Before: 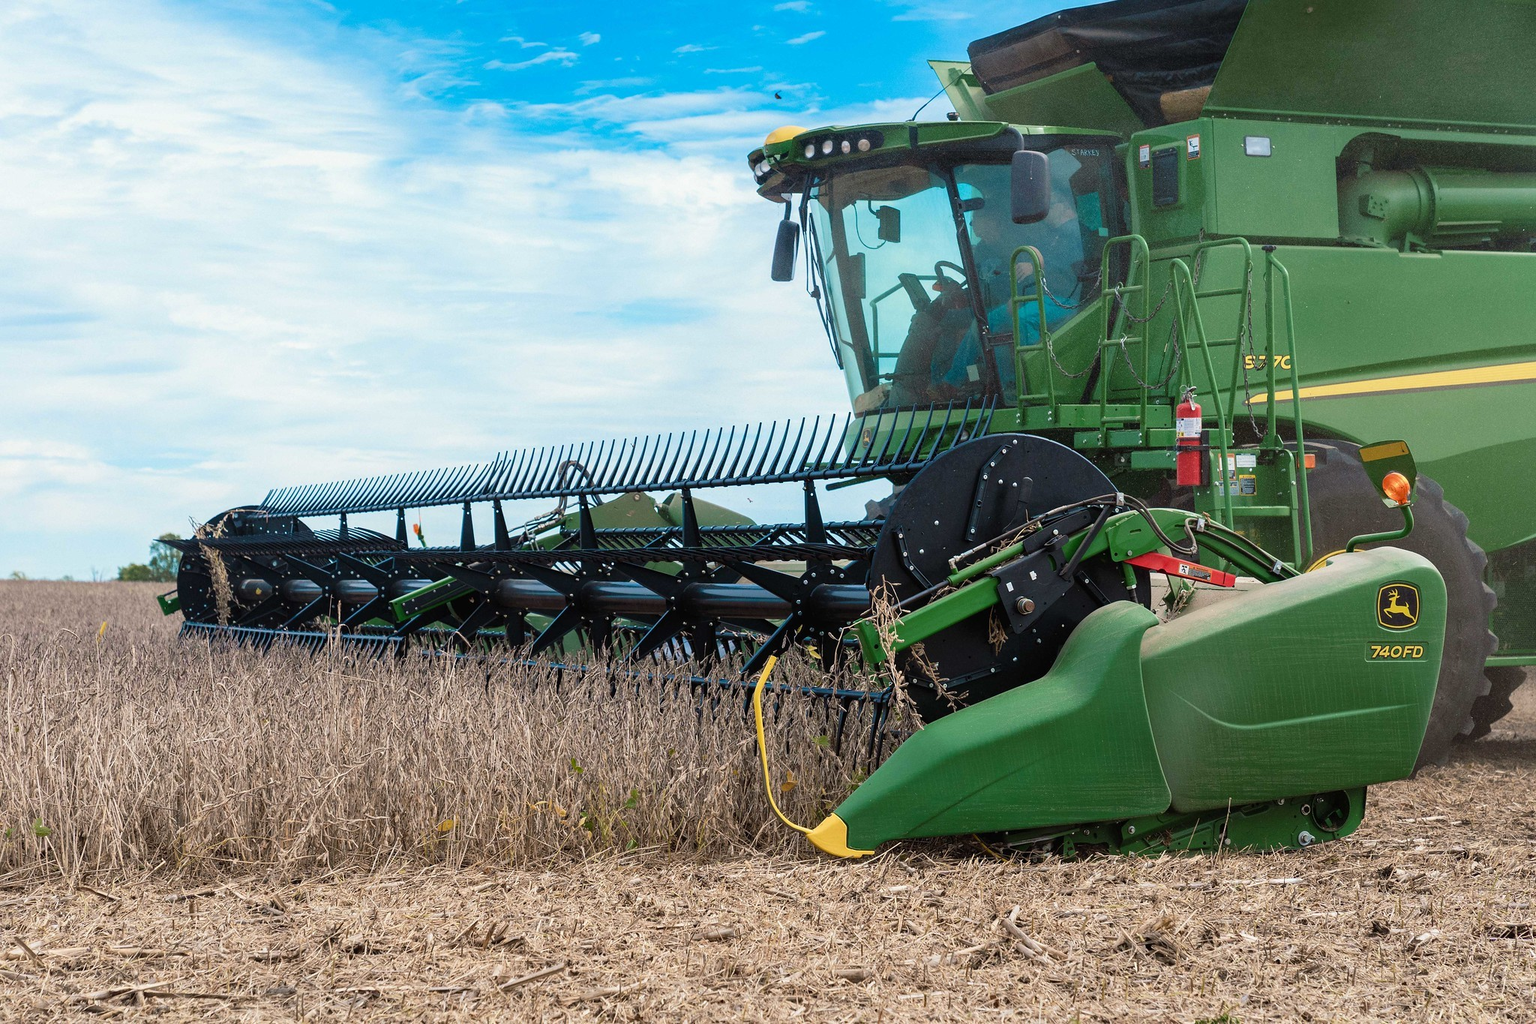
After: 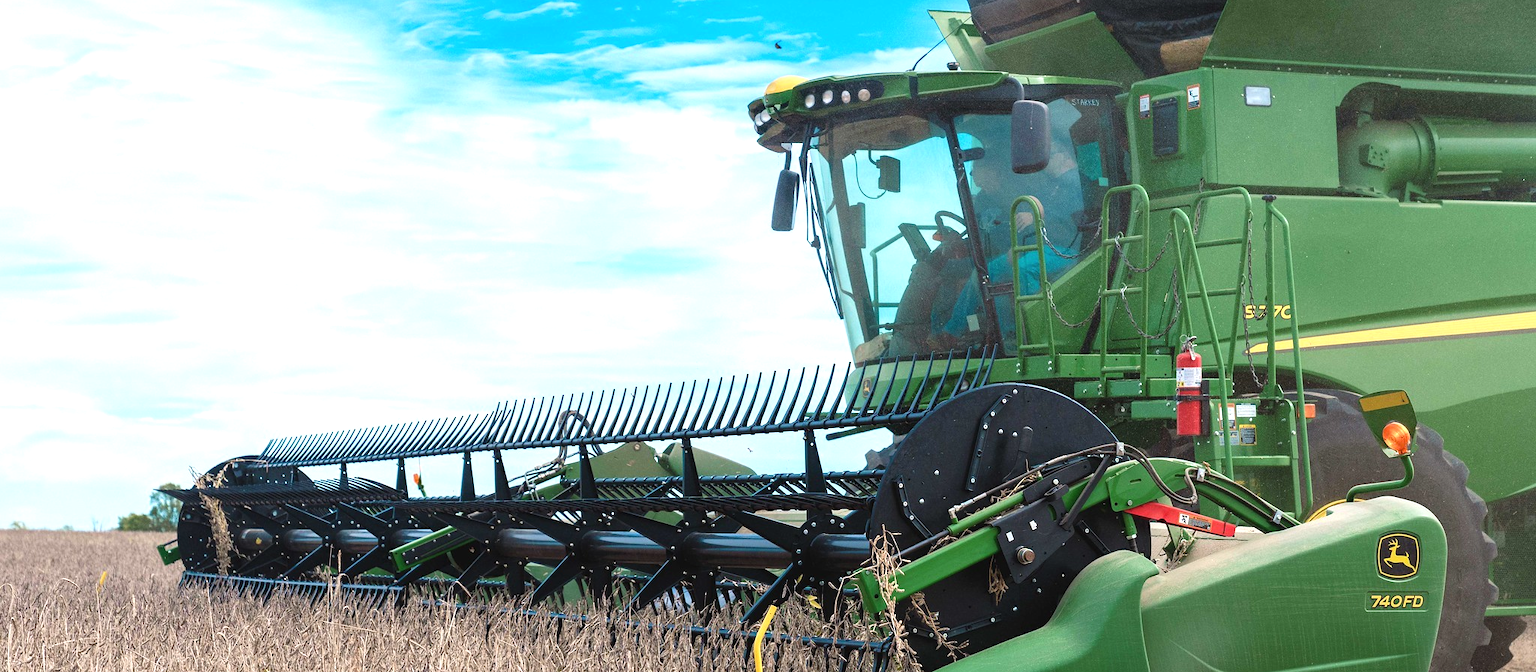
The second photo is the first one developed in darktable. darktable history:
crop and rotate: top 4.931%, bottom 29.389%
exposure: black level correction -0.002, exposure 0.529 EV, compensate exposure bias true, compensate highlight preservation false
